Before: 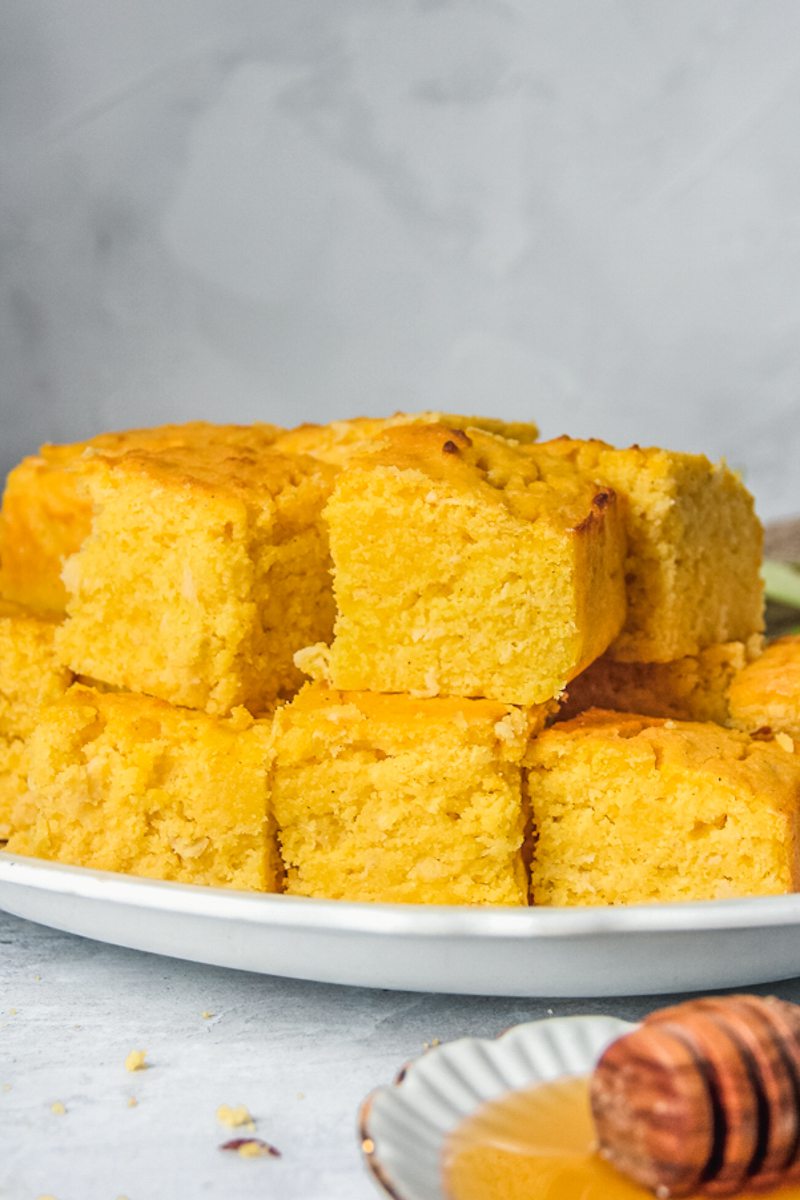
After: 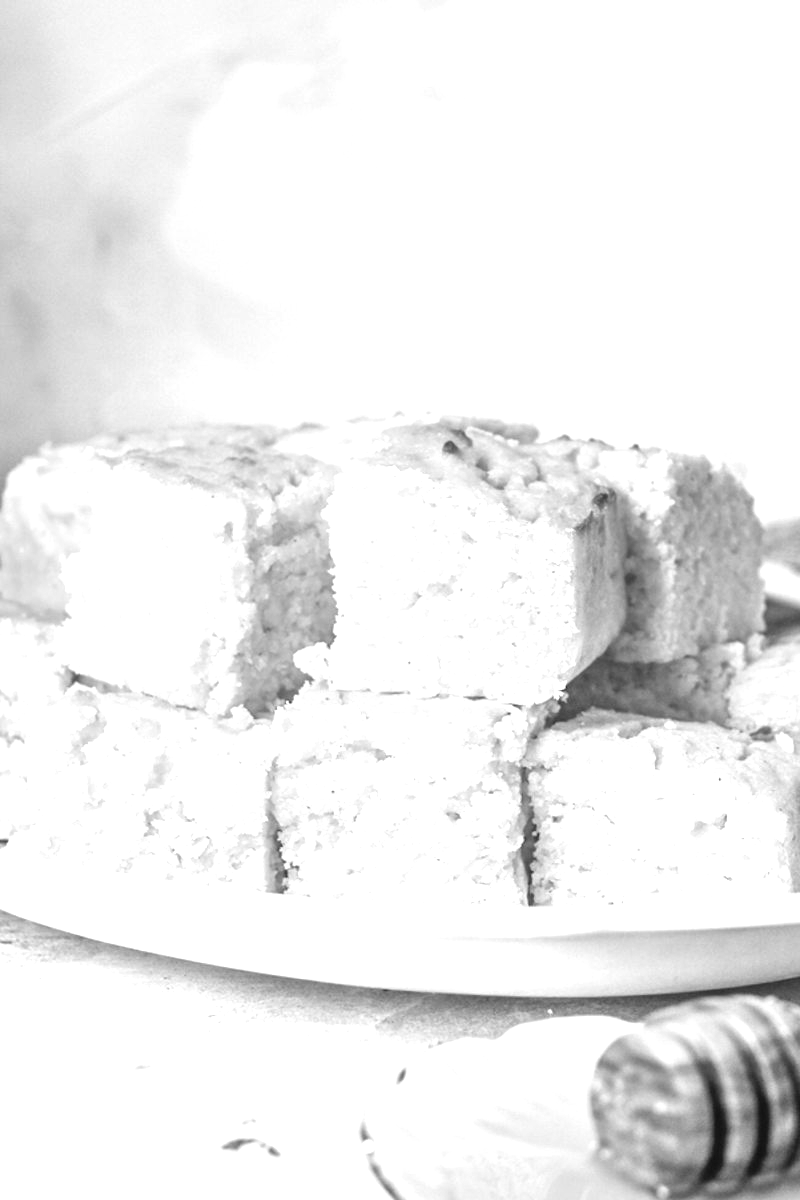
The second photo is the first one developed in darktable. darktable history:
monochrome: on, module defaults
exposure: black level correction 0, exposure 1.173 EV, compensate exposure bias true, compensate highlight preservation false
